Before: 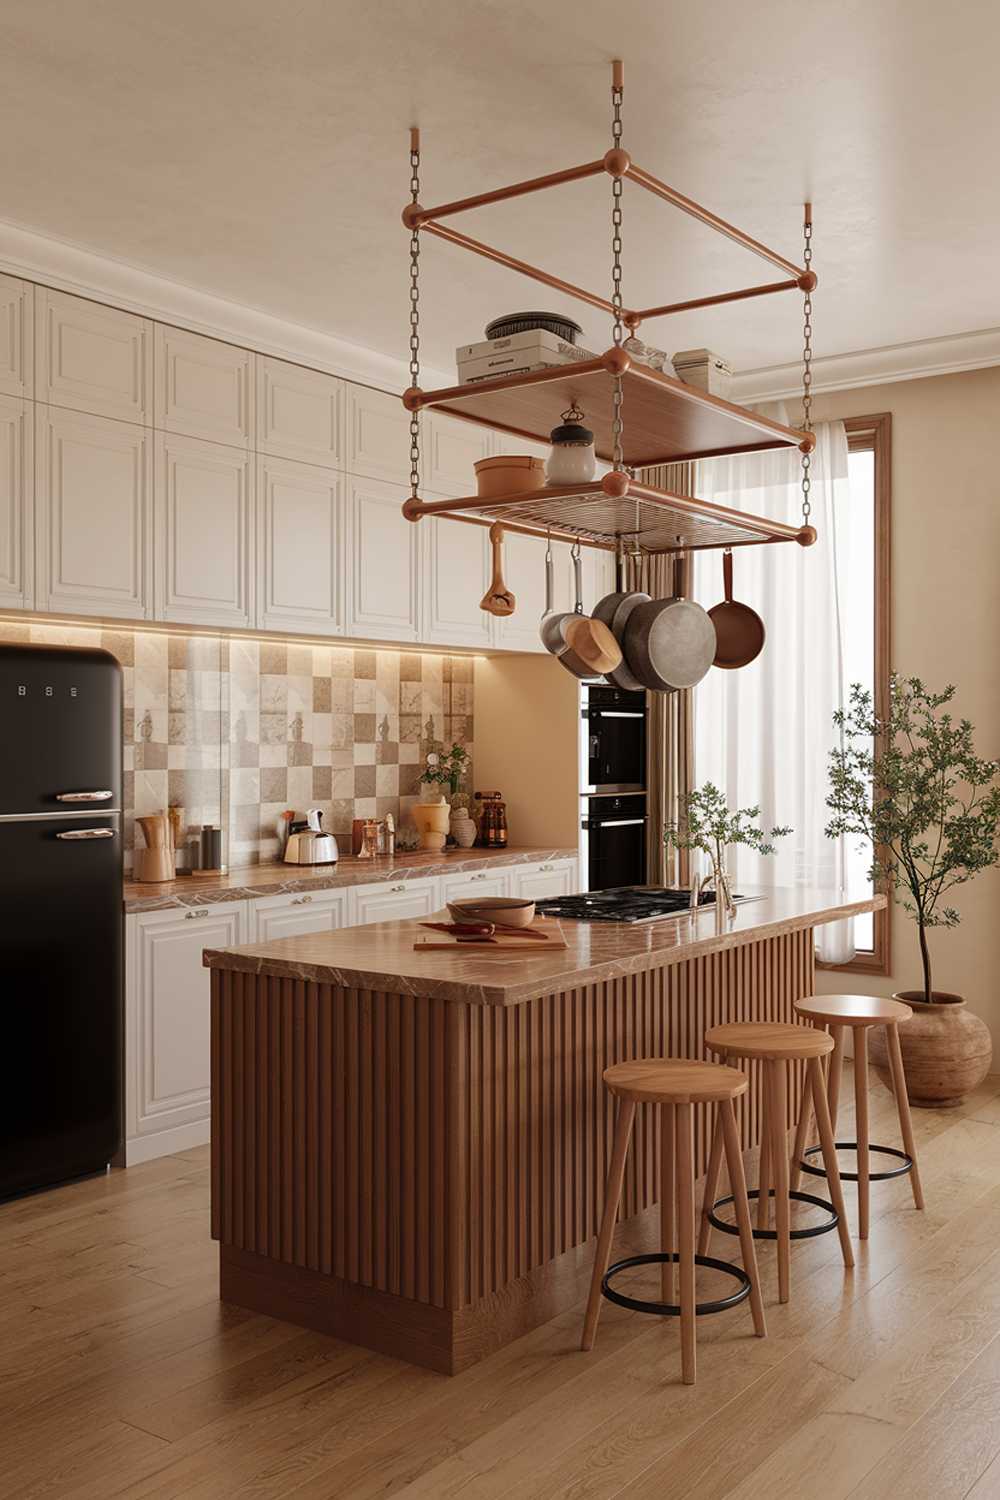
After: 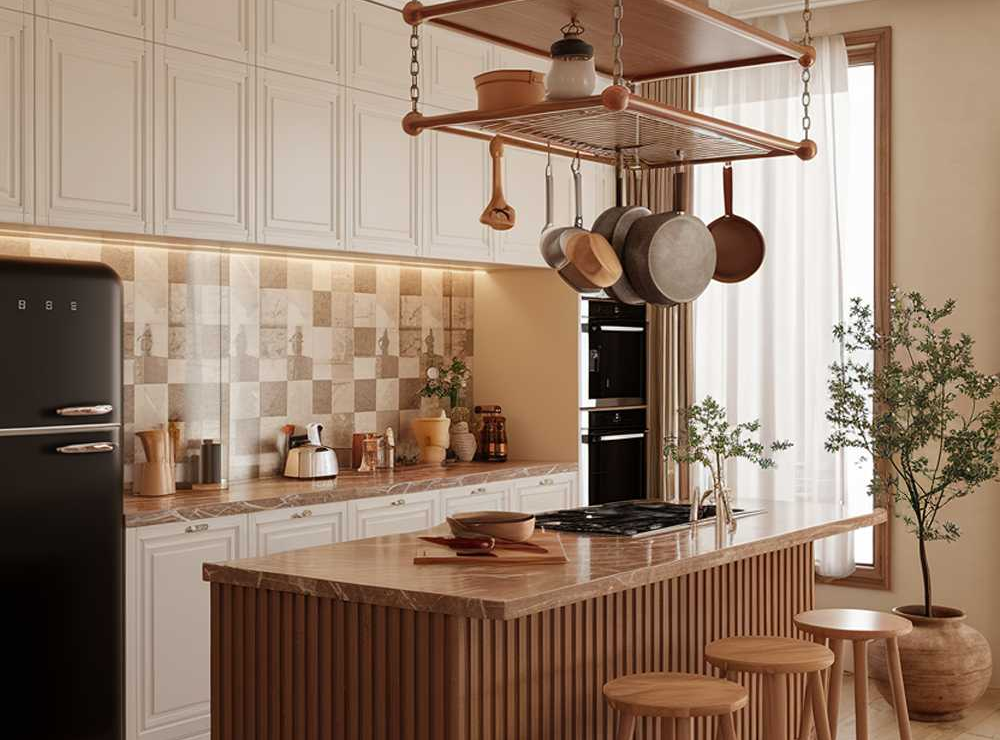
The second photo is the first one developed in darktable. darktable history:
crop and rotate: top 25.756%, bottom 24.902%
